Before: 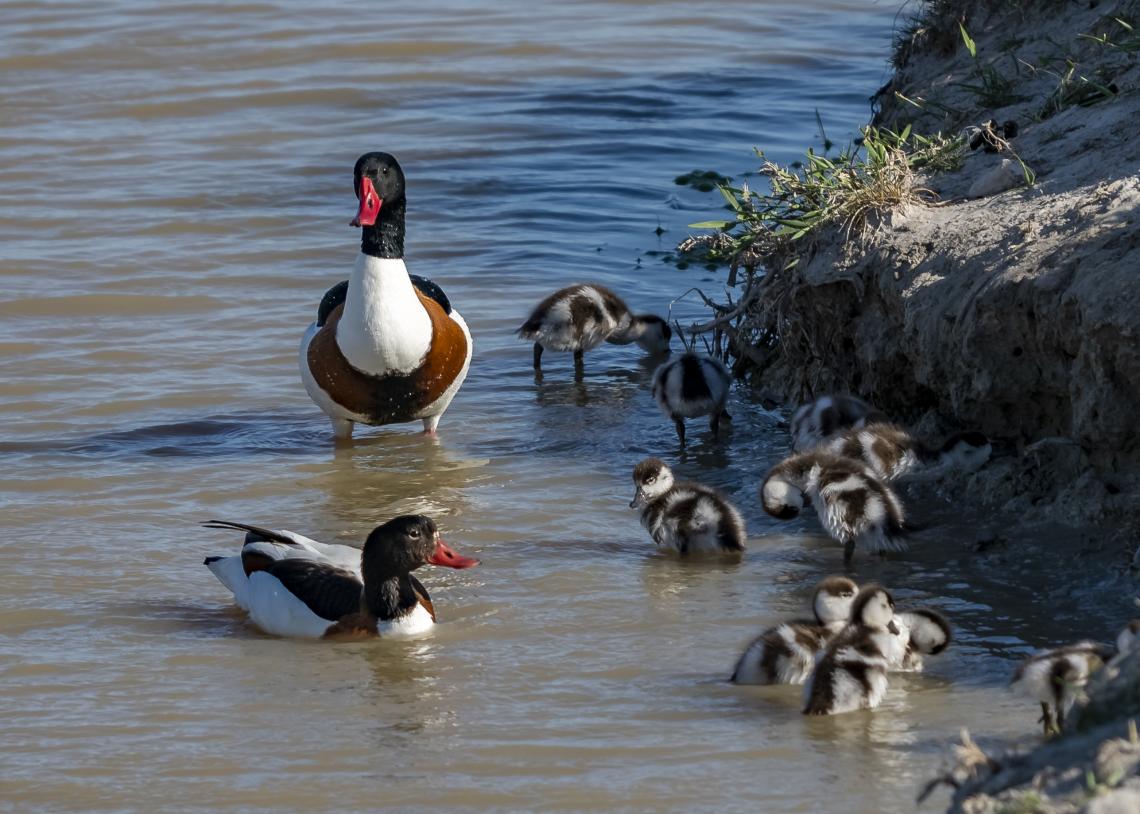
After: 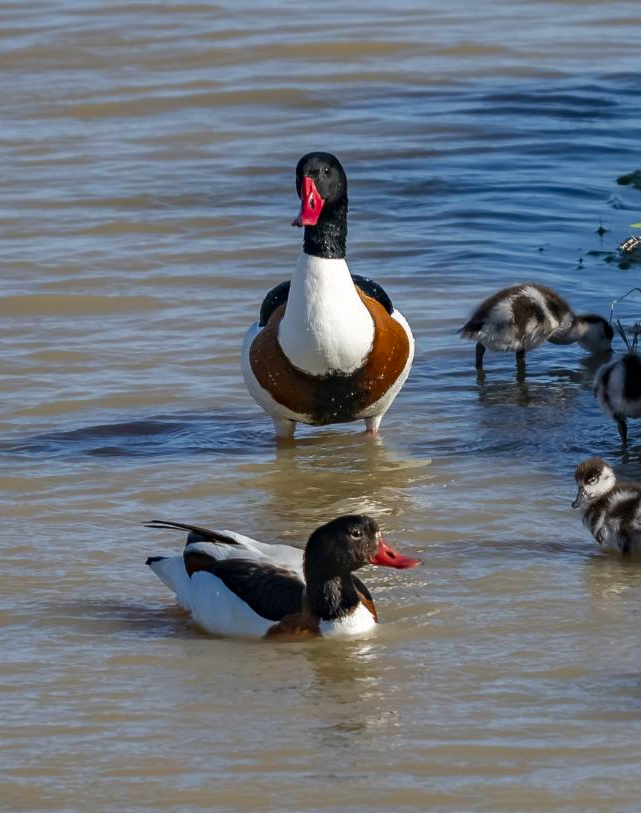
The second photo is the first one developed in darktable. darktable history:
crop: left 5.114%, right 38.589%
contrast brightness saturation: saturation 0.18
